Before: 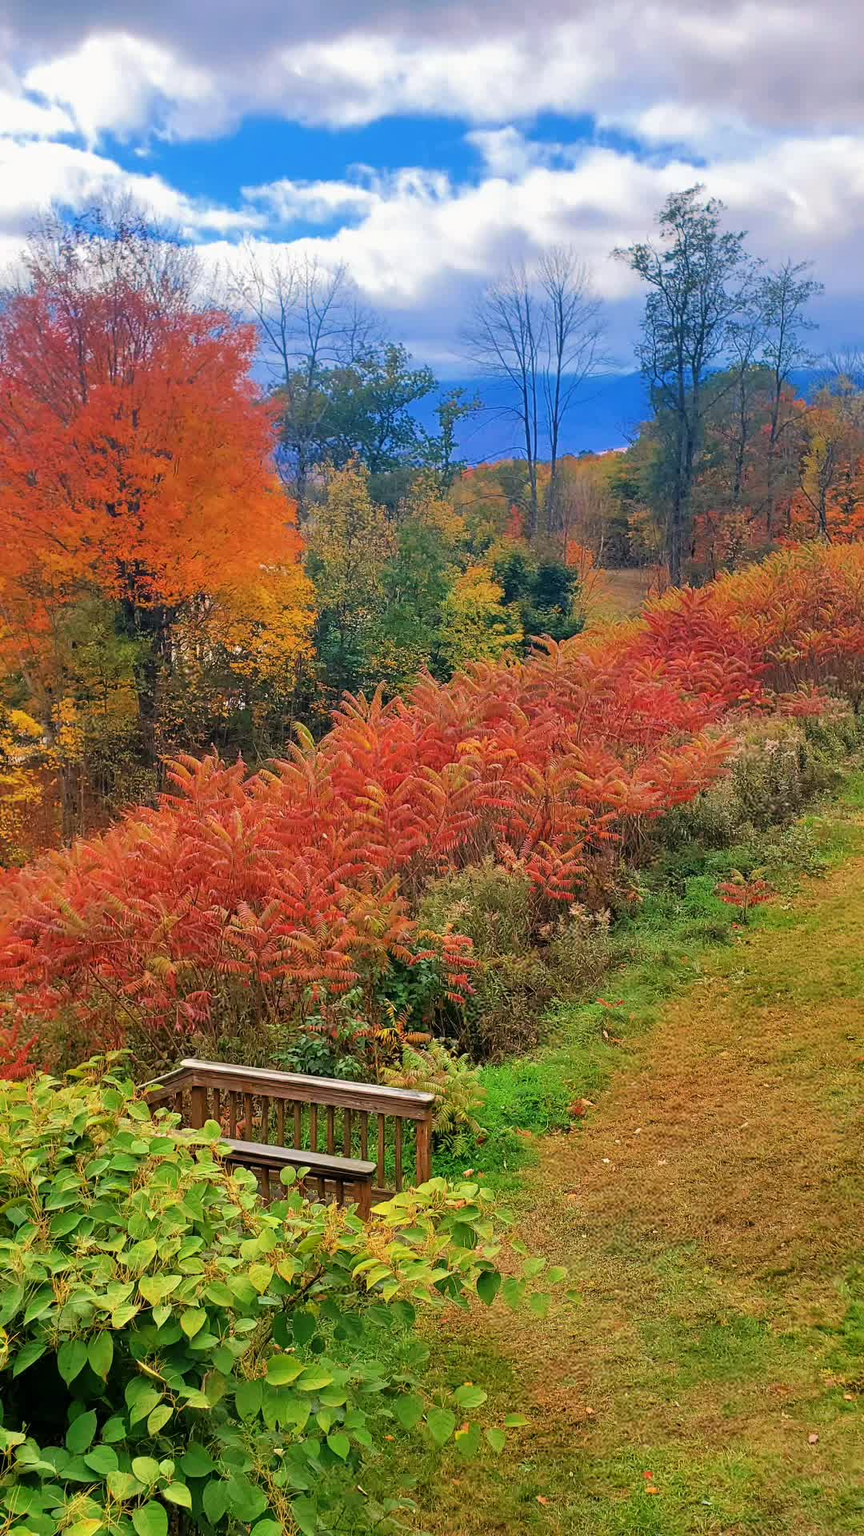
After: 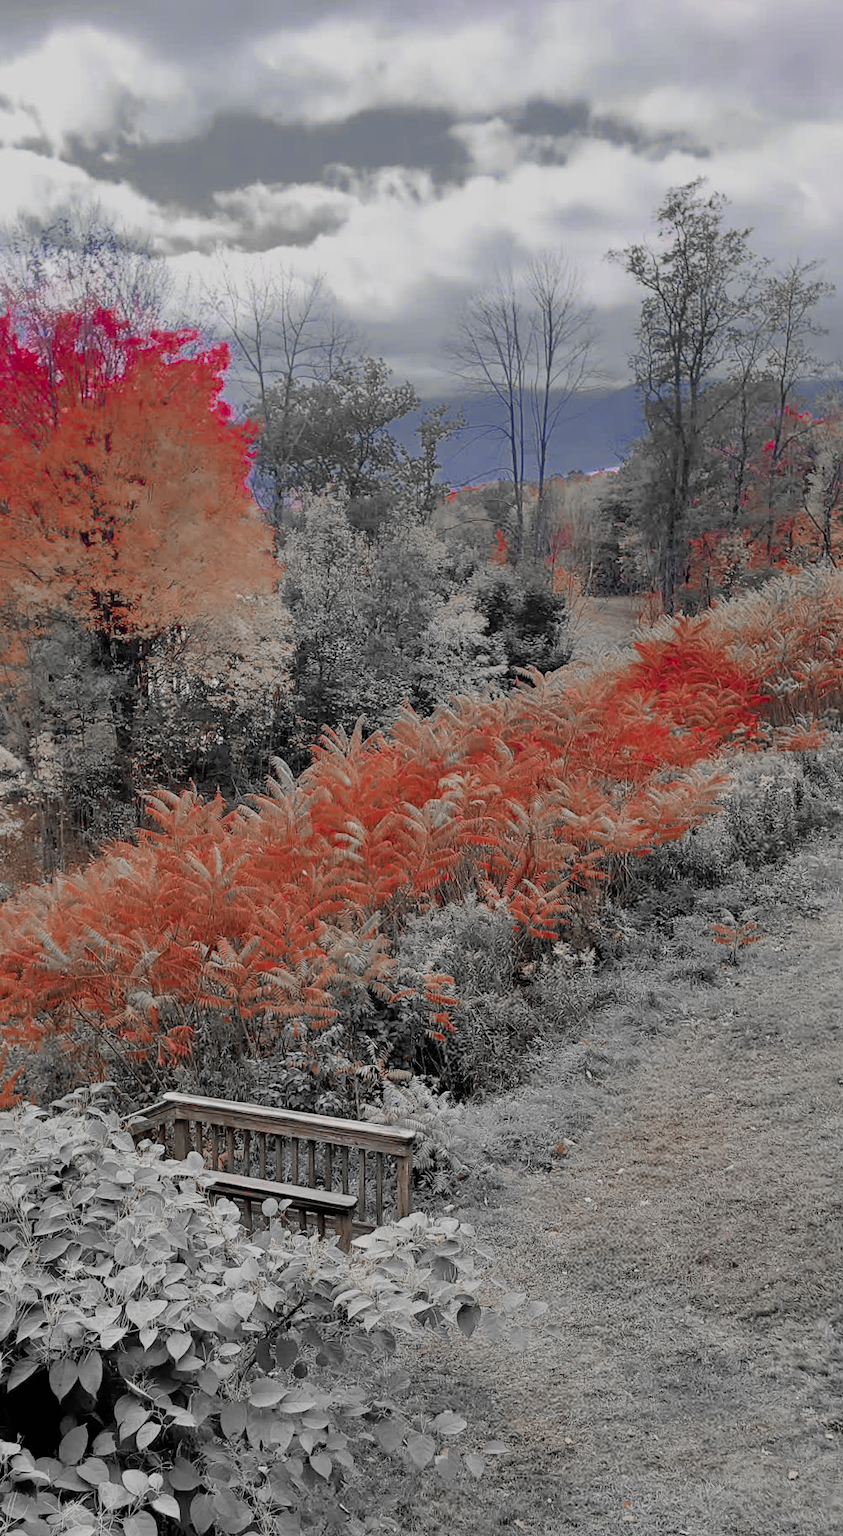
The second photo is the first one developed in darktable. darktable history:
color zones: curves: ch0 [(0, 0.278) (0.143, 0.5) (0.286, 0.5) (0.429, 0.5) (0.571, 0.5) (0.714, 0.5) (0.857, 0.5) (1, 0.5)]; ch1 [(0, 1) (0.143, 0.165) (0.286, 0) (0.429, 0) (0.571, 0) (0.714, 0) (0.857, 0.5) (1, 0.5)]; ch2 [(0, 0.508) (0.143, 0.5) (0.286, 0.5) (0.429, 0.5) (0.571, 0.5) (0.714, 0.5) (0.857, 0.5) (1, 0.5)]
rotate and perspective: rotation 0.074°, lens shift (vertical) 0.096, lens shift (horizontal) -0.041, crop left 0.043, crop right 0.952, crop top 0.024, crop bottom 0.979
color correction: saturation 0.99
filmic rgb: black relative exposure -7.65 EV, white relative exposure 4.56 EV, hardness 3.61, color science v6 (2022)
